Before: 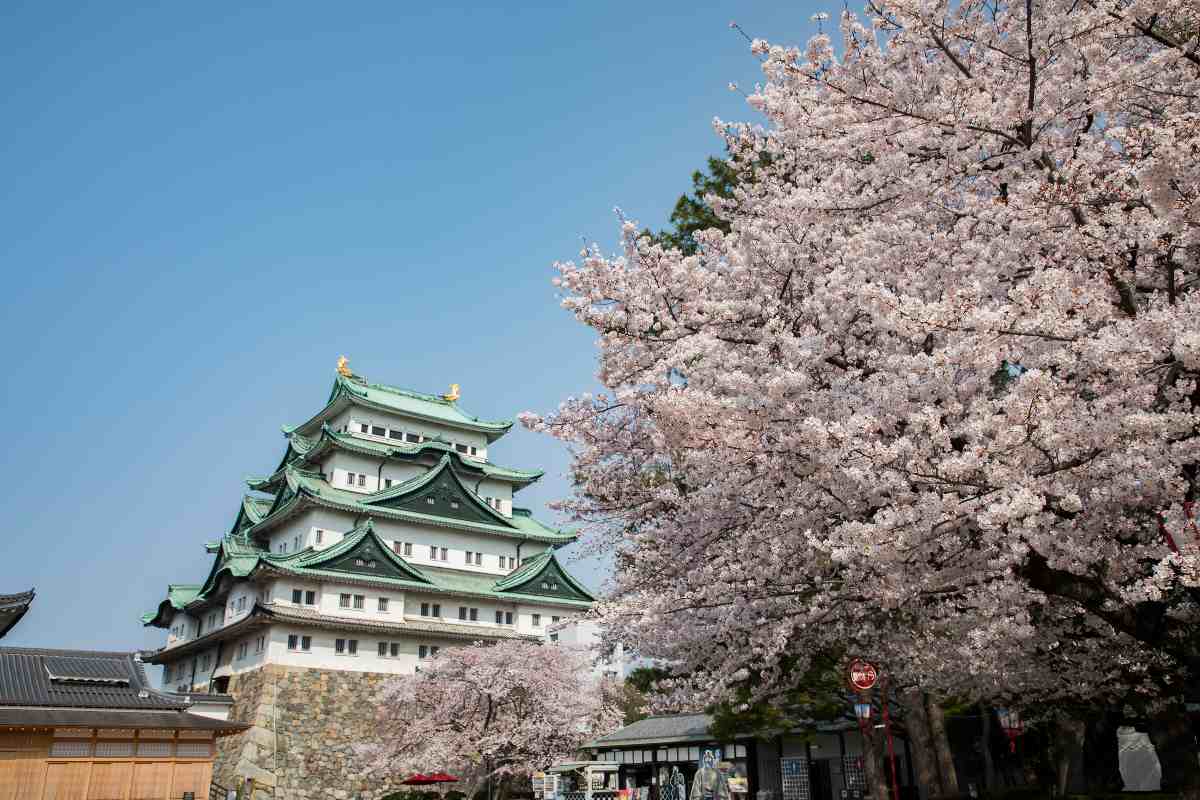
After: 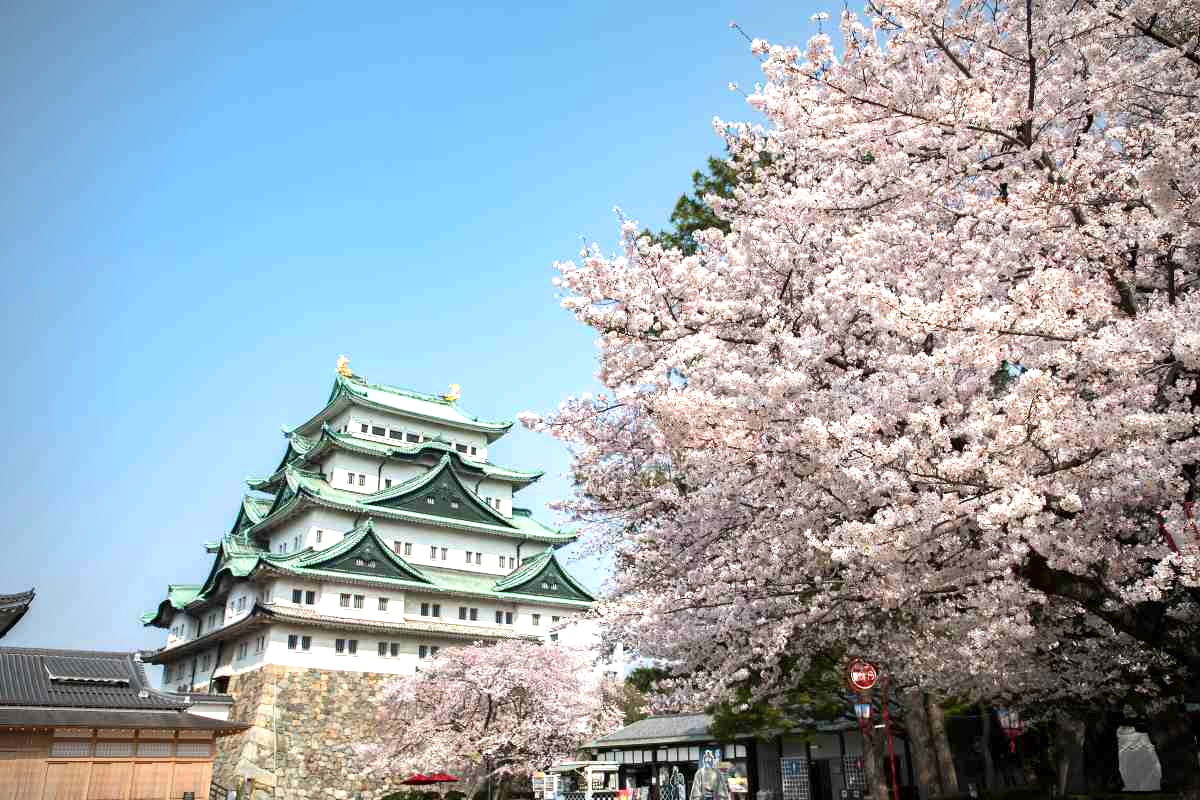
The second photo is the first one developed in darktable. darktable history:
vignetting: fall-off radius 60.65%
exposure: exposure 0.77 EV, compensate highlight preservation false
